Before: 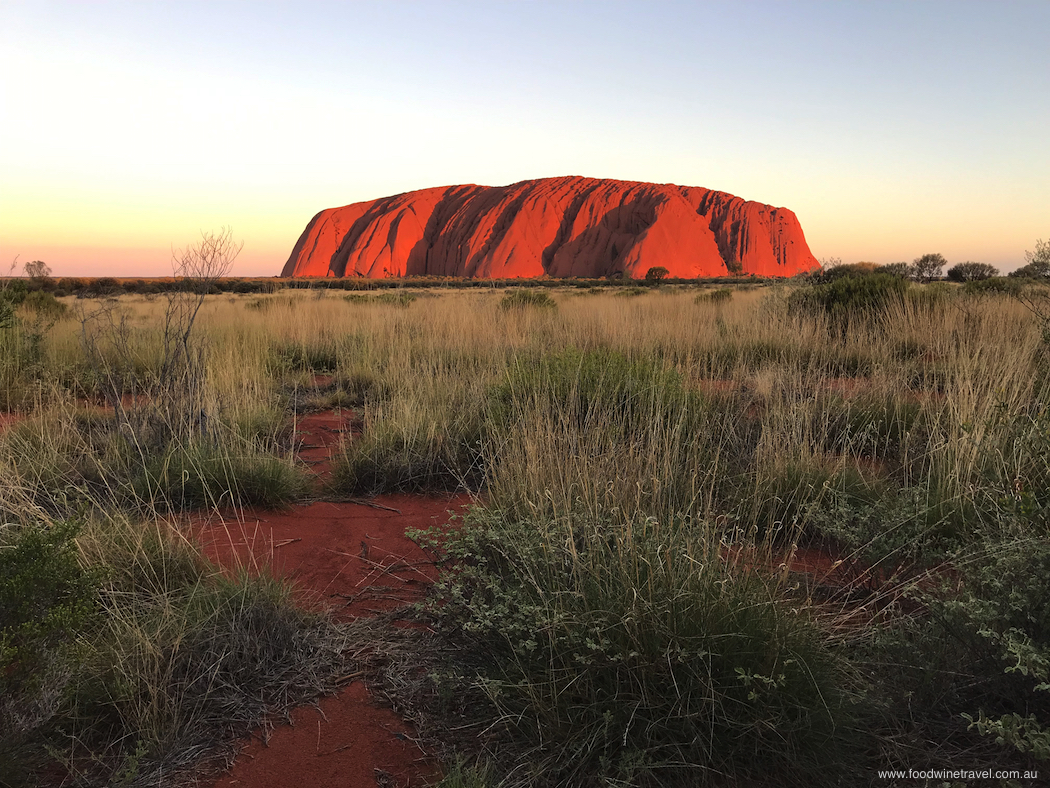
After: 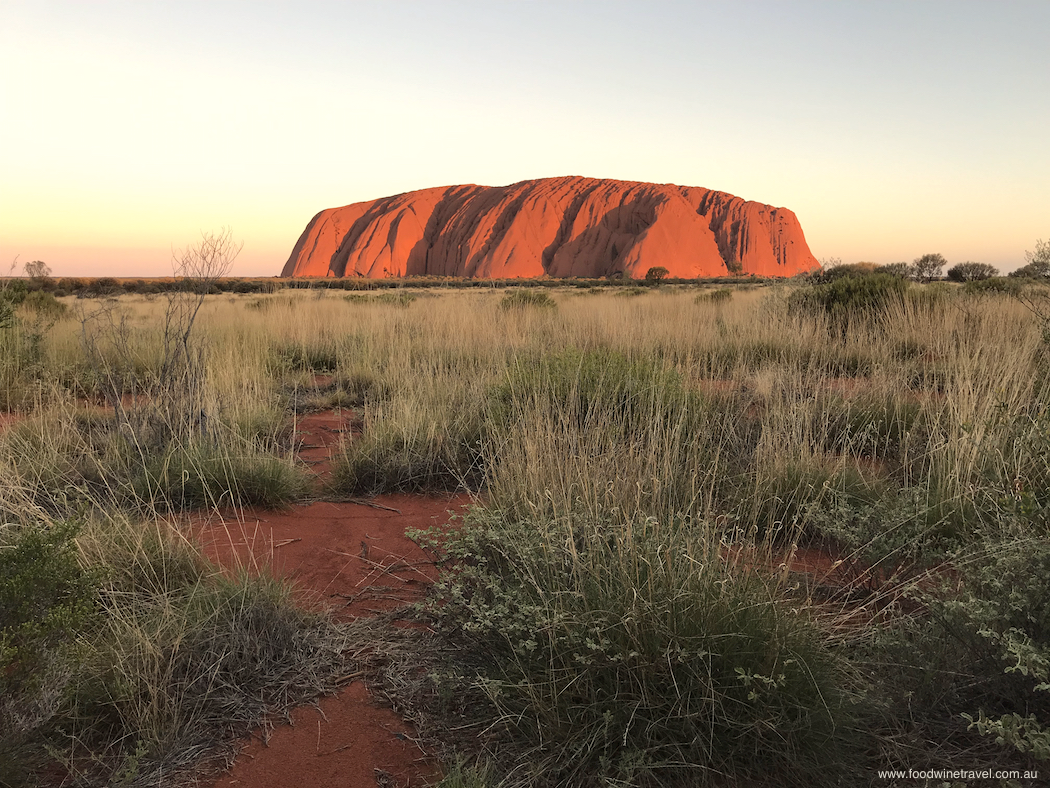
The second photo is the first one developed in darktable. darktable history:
white balance: red 1.029, blue 0.92
color contrast: green-magenta contrast 0.84, blue-yellow contrast 0.86
